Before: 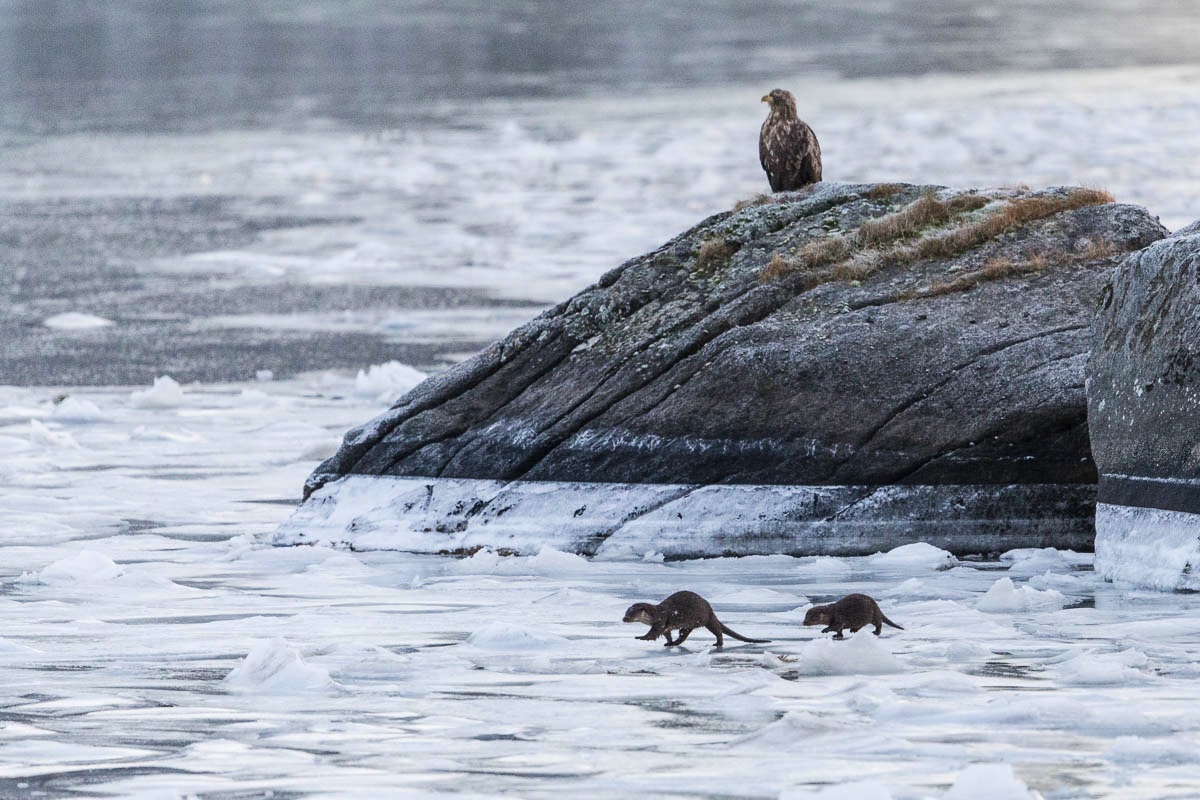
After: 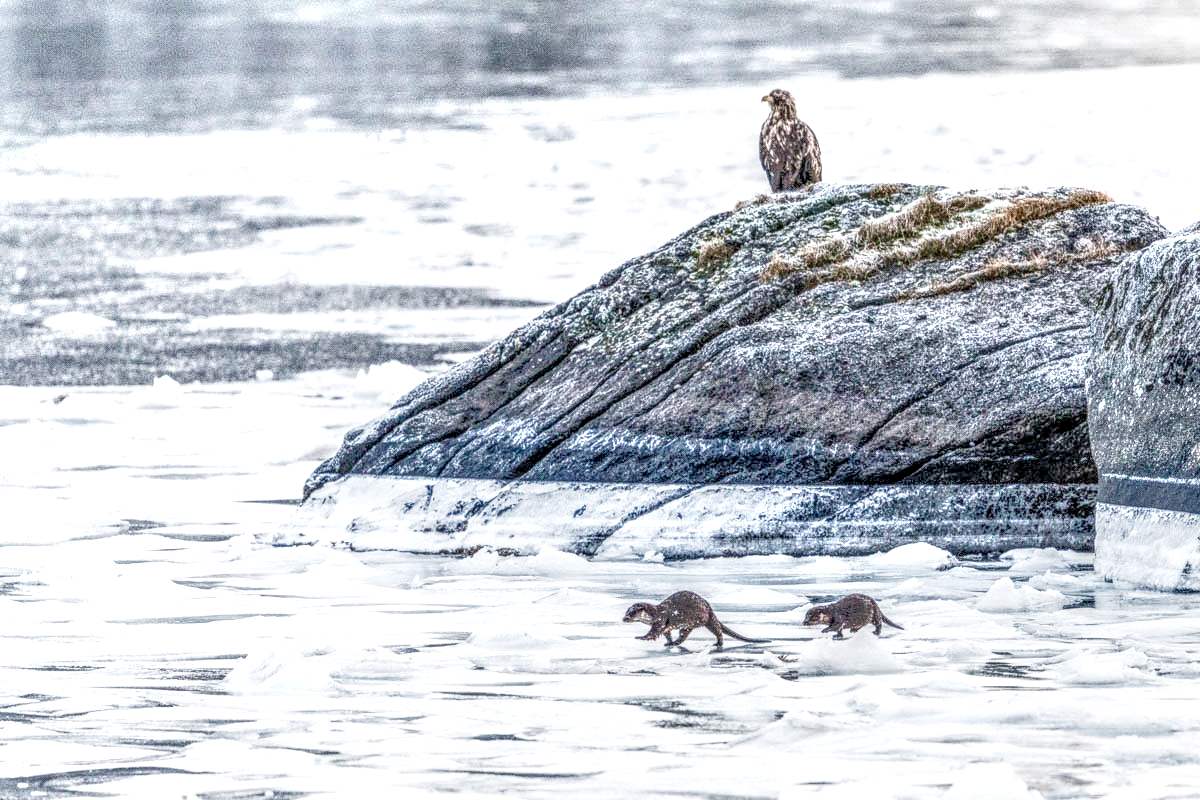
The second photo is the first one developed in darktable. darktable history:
base curve: curves: ch0 [(0, 0) (0.028, 0.03) (0.121, 0.232) (0.46, 0.748) (0.859, 0.968) (1, 1)], preserve colors none
tone equalizer: -8 EV -0.515 EV, -7 EV -0.335 EV, -6 EV -0.122 EV, -5 EV 0.38 EV, -4 EV 0.968 EV, -3 EV 0.772 EV, -2 EV -0.009 EV, -1 EV 0.142 EV, +0 EV -0.009 EV
local contrast: highlights 1%, shadows 4%, detail 298%, midtone range 0.301
